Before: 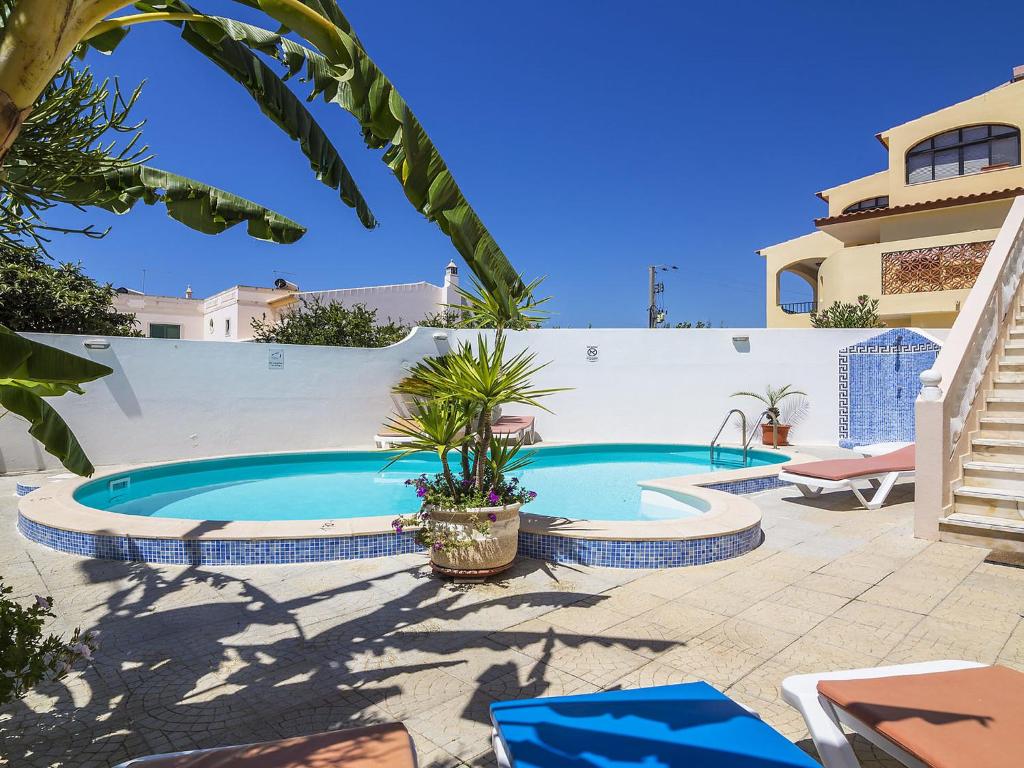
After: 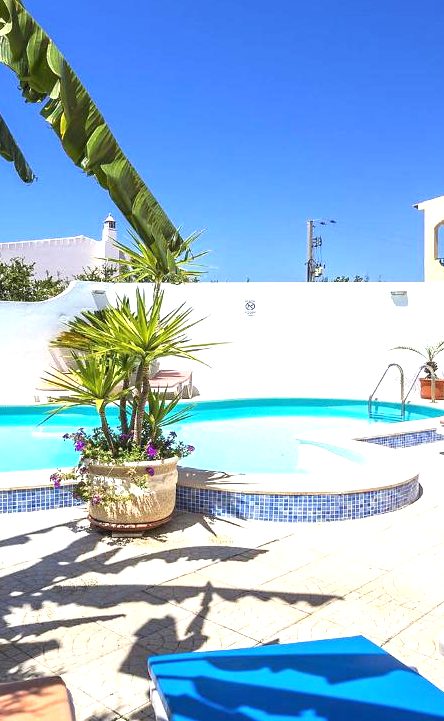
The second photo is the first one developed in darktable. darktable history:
crop: left 33.452%, top 6.025%, right 23.155%
exposure: black level correction 0, exposure 1 EV, compensate exposure bias true, compensate highlight preservation false
